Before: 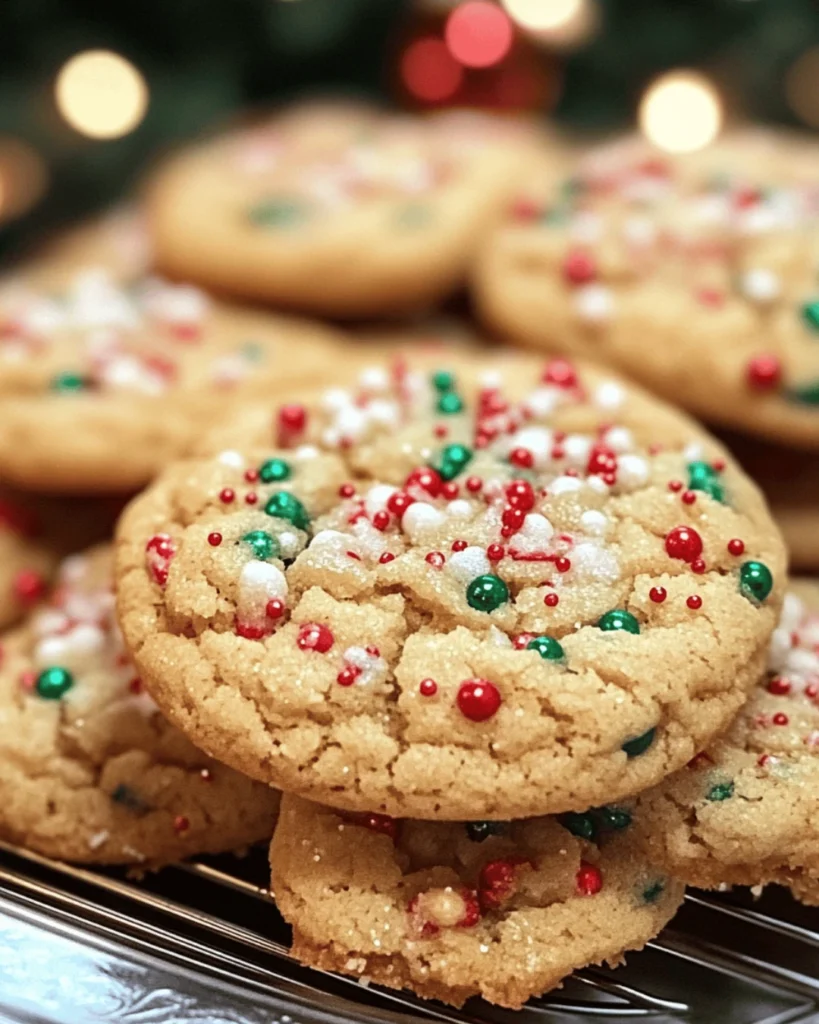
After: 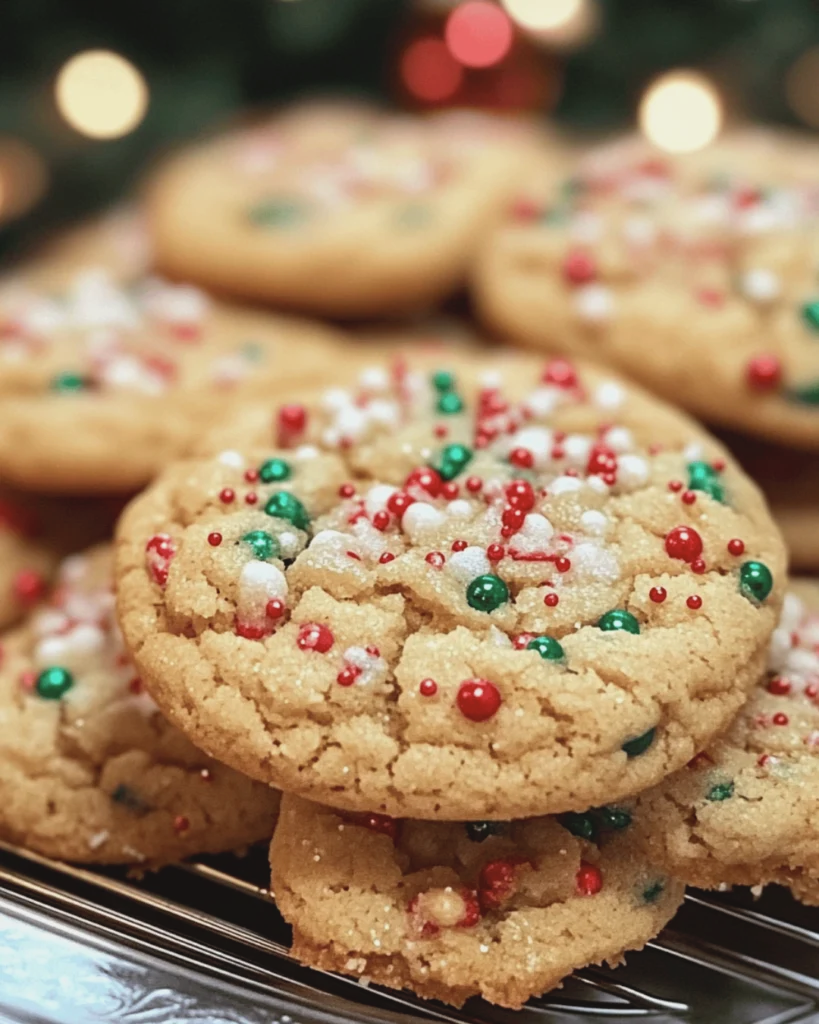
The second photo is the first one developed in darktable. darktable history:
contrast brightness saturation: contrast -0.101, saturation -0.097
